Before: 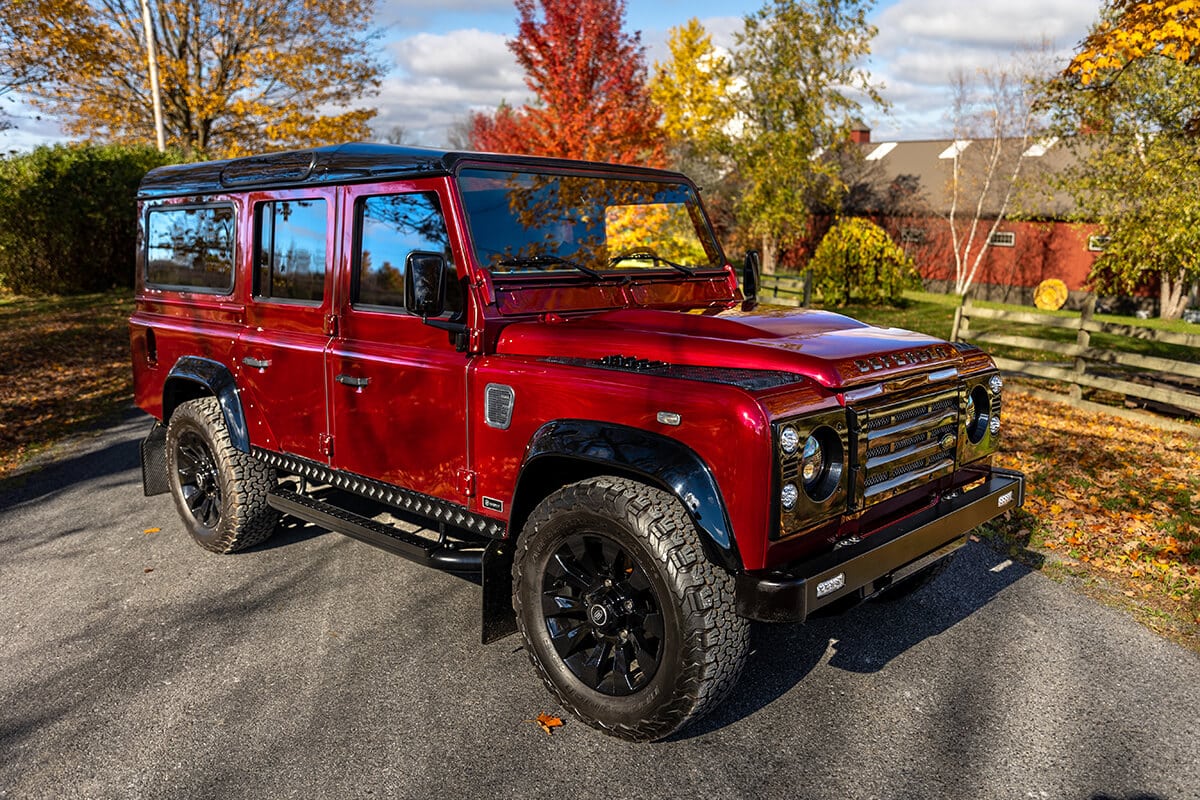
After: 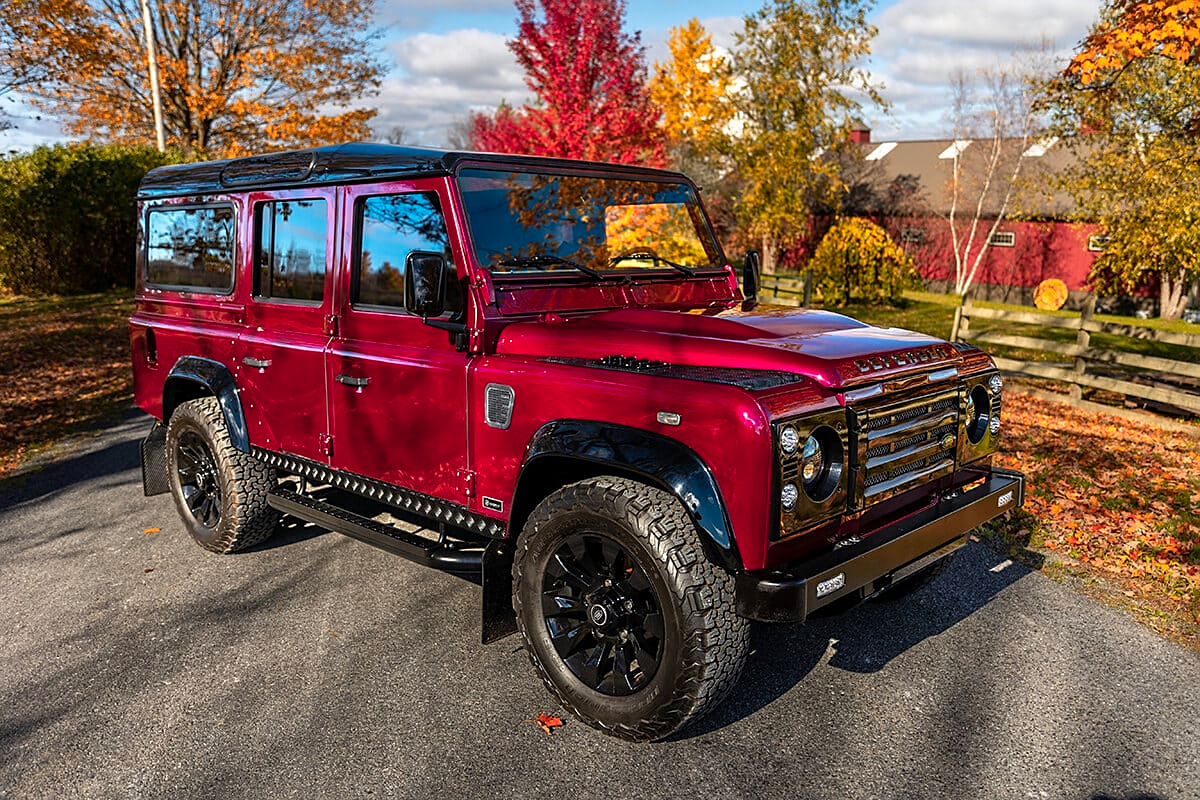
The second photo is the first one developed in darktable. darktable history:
color zones: curves: ch1 [(0.239, 0.552) (0.75, 0.5)]; ch2 [(0.25, 0.462) (0.749, 0.457)], mix 25.94%
sharpen: radius 1.458, amount 0.398, threshold 1.271
